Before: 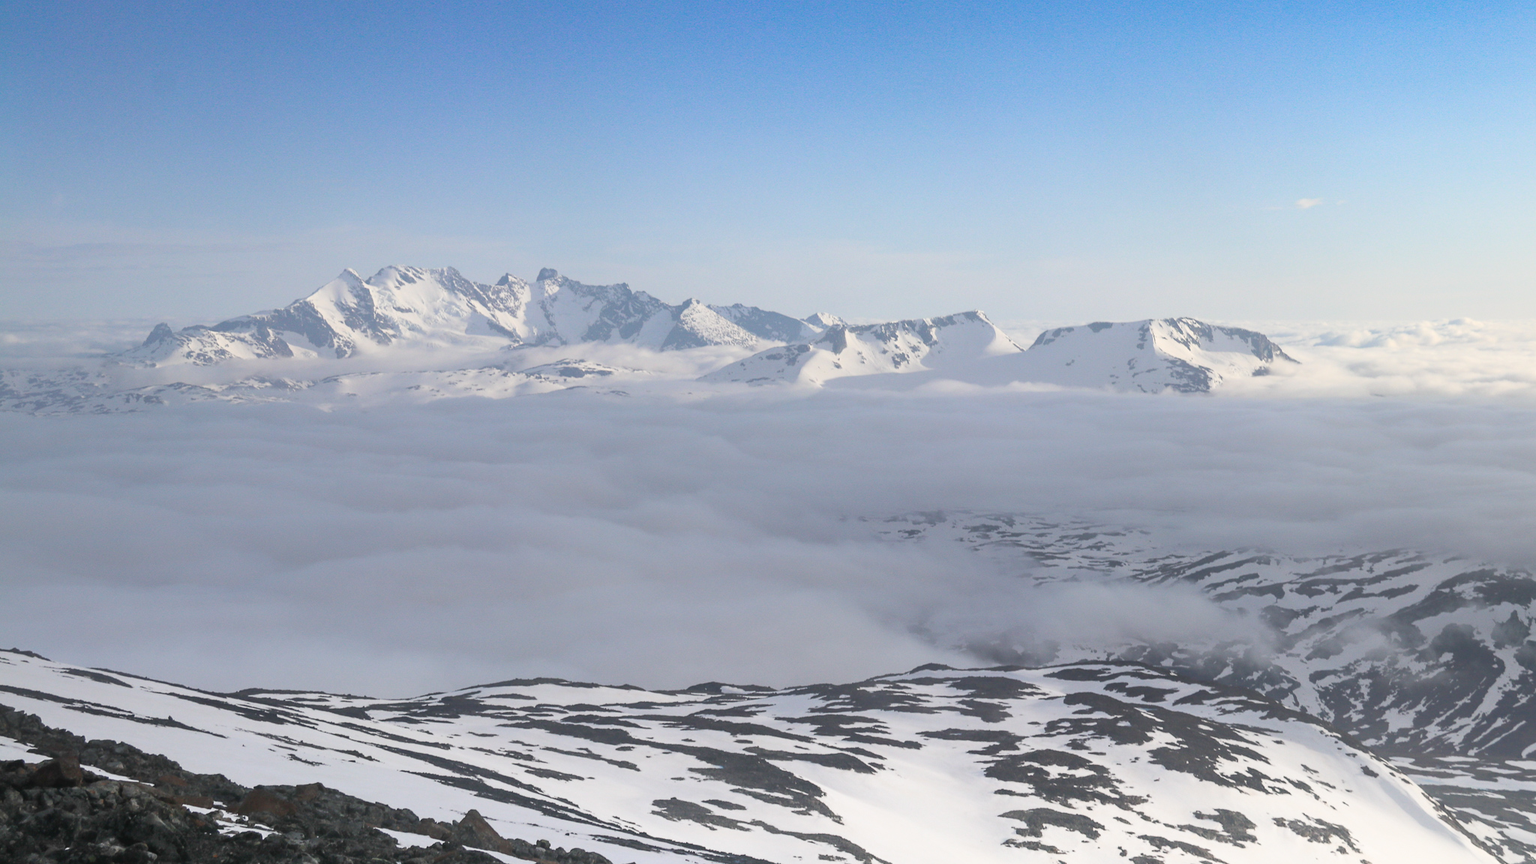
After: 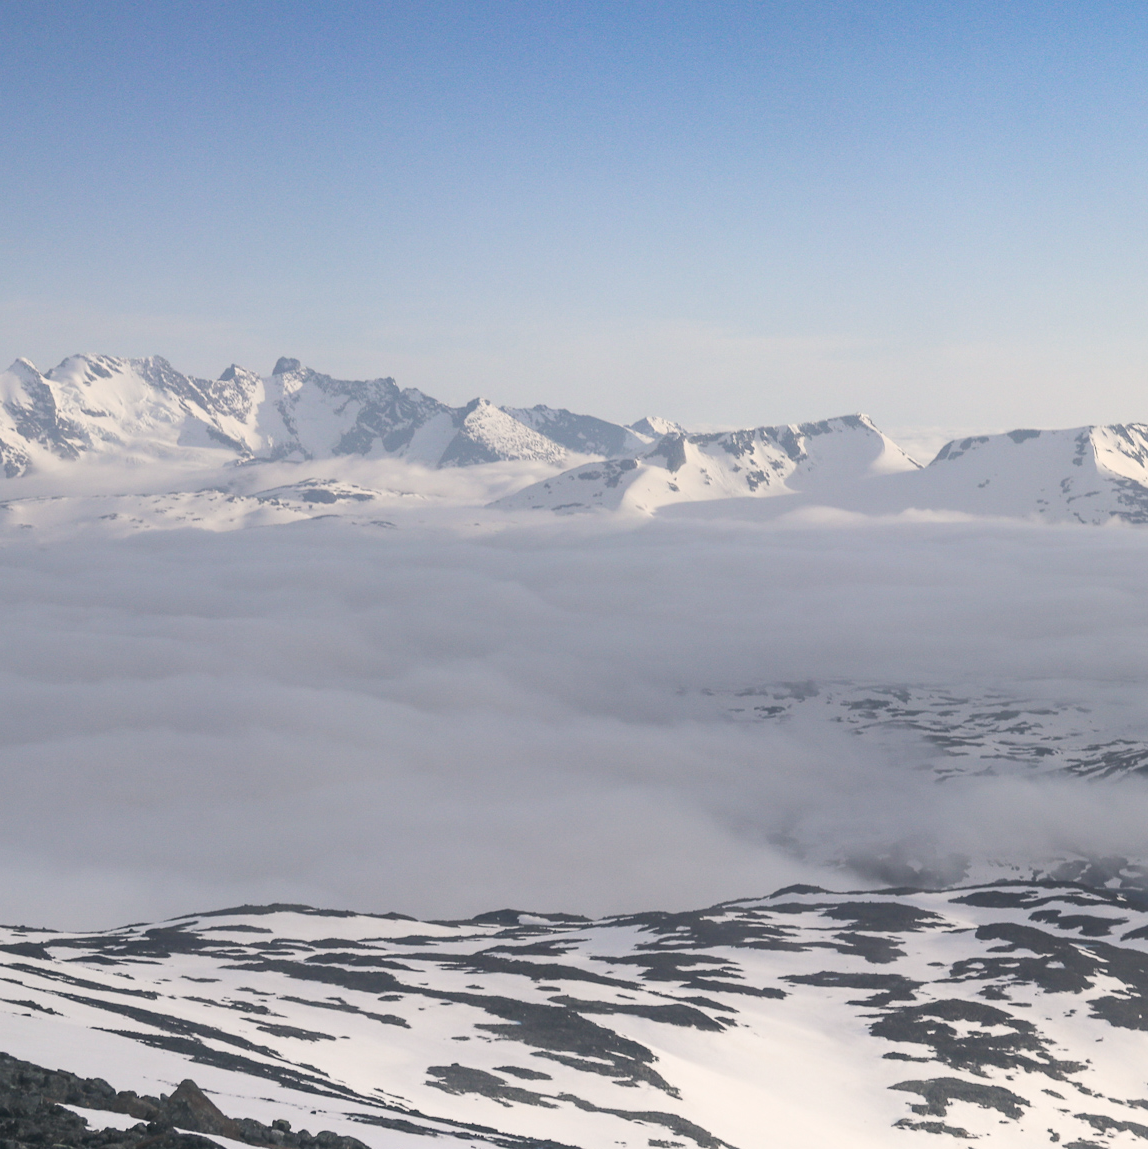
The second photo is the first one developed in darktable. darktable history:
color correction: highlights a* 2.75, highlights b* 5, shadows a* -2.04, shadows b* -4.84, saturation 0.8
crop: left 21.674%, right 22.086%
rotate and perspective: crop left 0, crop top 0
